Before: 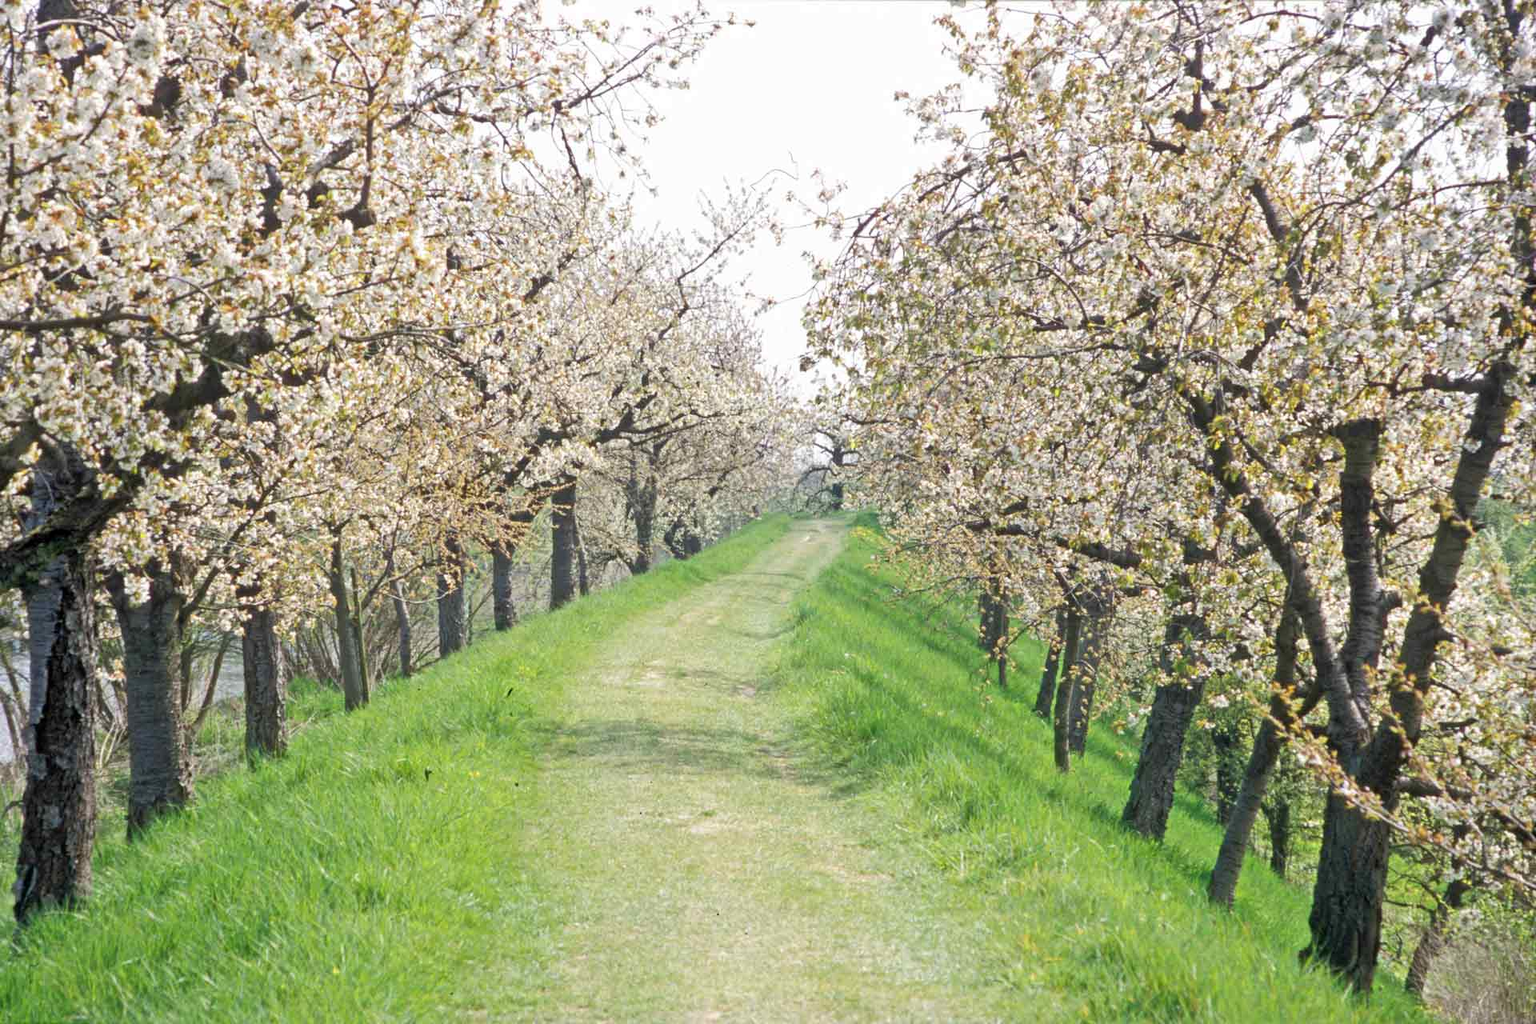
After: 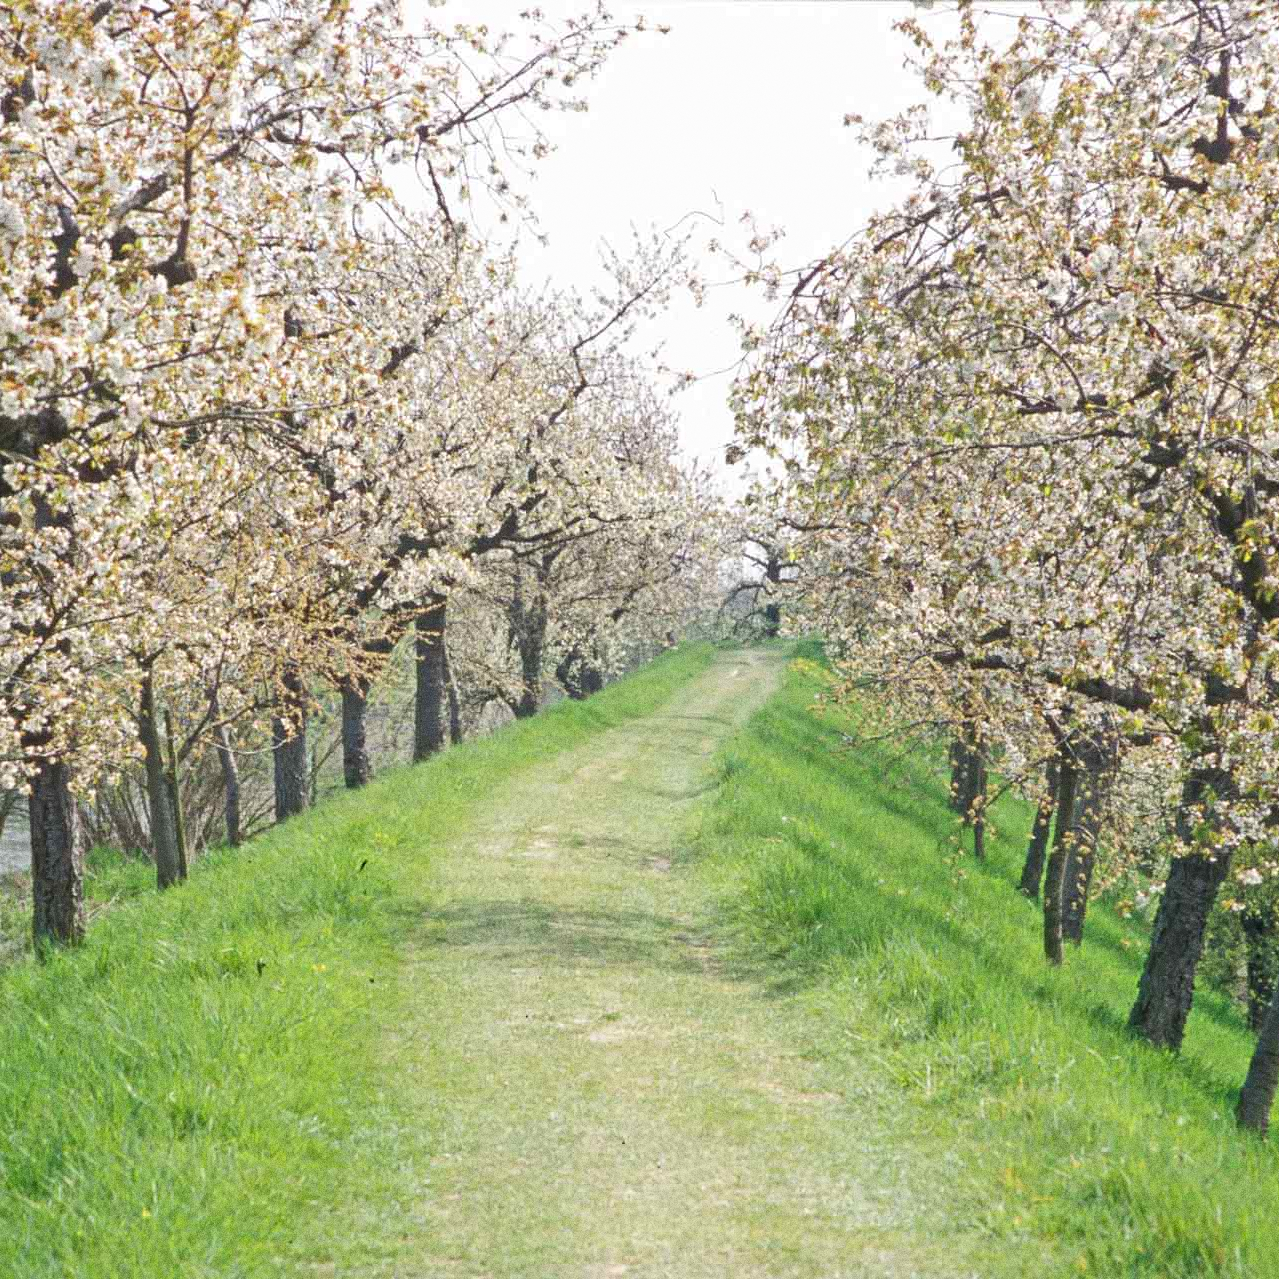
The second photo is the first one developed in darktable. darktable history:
crop and rotate: left 14.292%, right 19.041%
grain: coarseness 0.09 ISO, strength 40%
